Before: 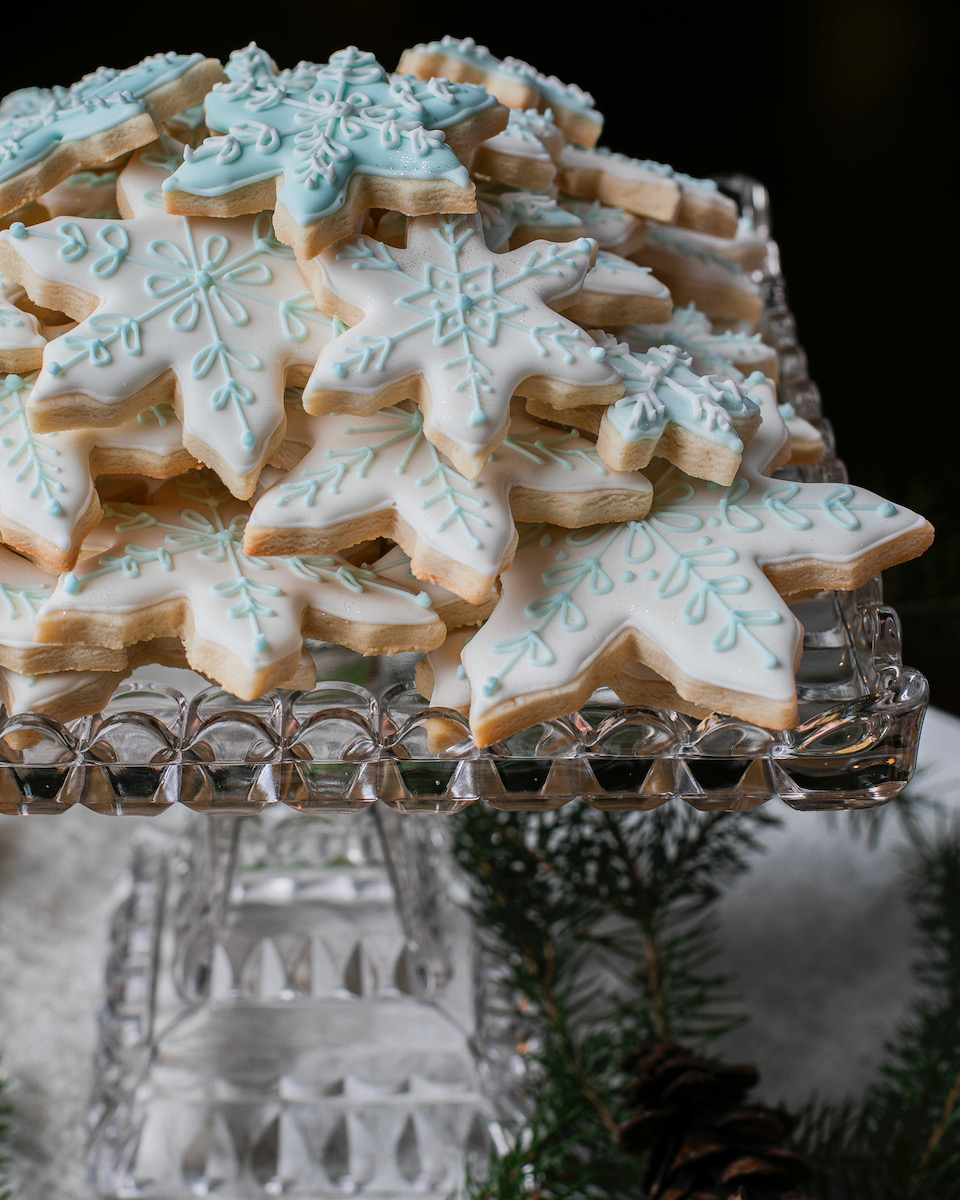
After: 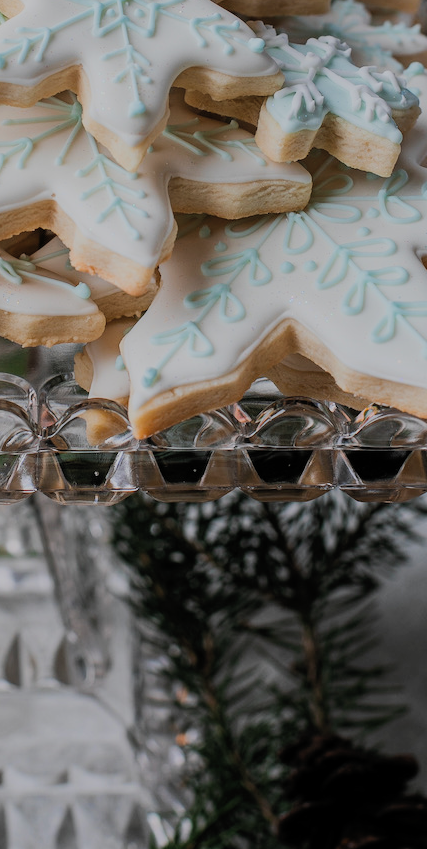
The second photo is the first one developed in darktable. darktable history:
crop: left 35.576%, top 25.802%, right 19.897%, bottom 3.39%
filmic rgb: black relative exposure -7.65 EV, white relative exposure 4.56 EV, hardness 3.61, preserve chrominance RGB euclidean norm, color science v5 (2021), contrast in shadows safe, contrast in highlights safe
